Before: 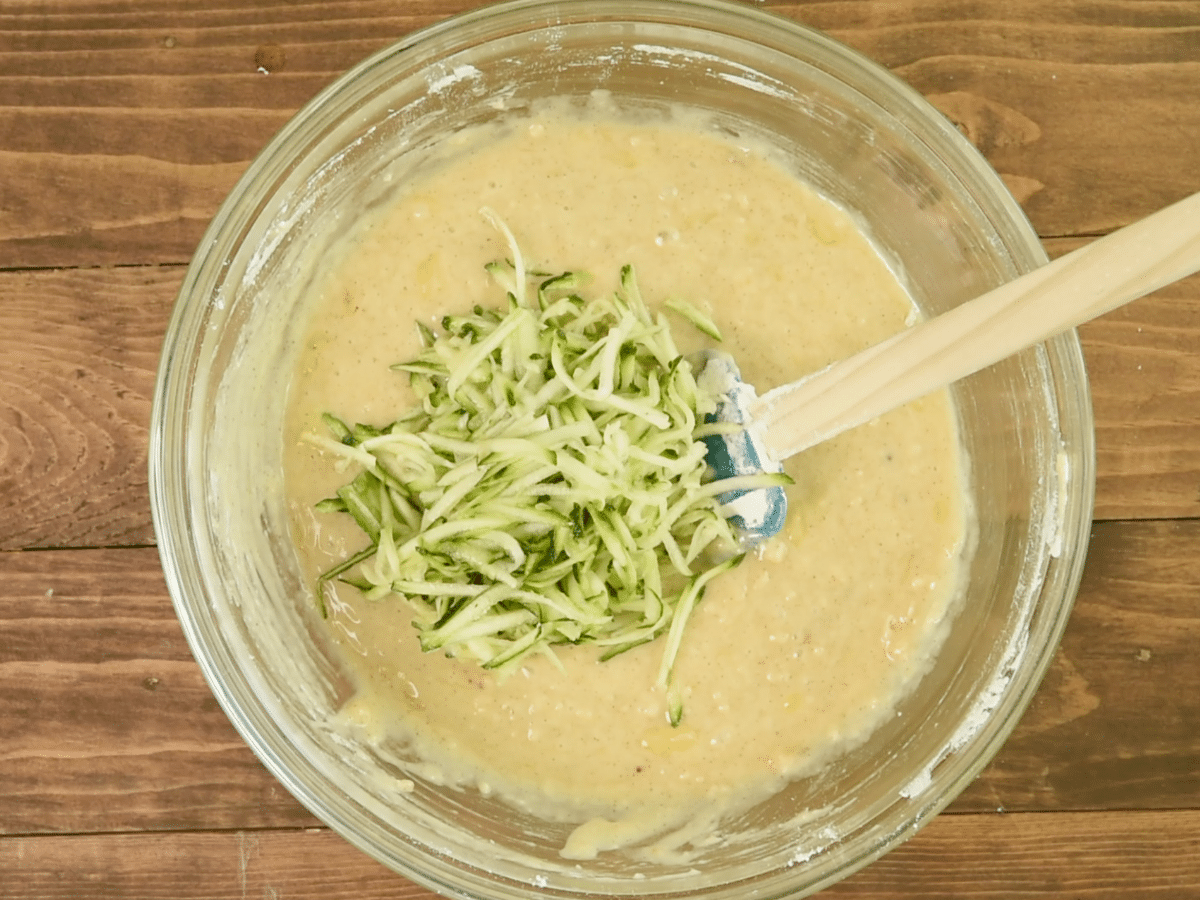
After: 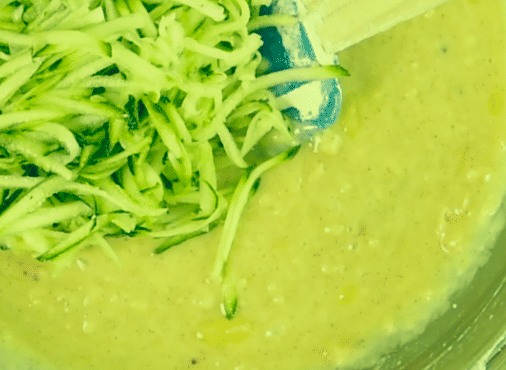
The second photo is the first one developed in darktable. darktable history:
color correction: highlights a* -16.12, highlights b* 39.89, shadows a* -39.76, shadows b* -25.74
crop: left 37.113%, top 45.356%, right 20.683%, bottom 13.486%
